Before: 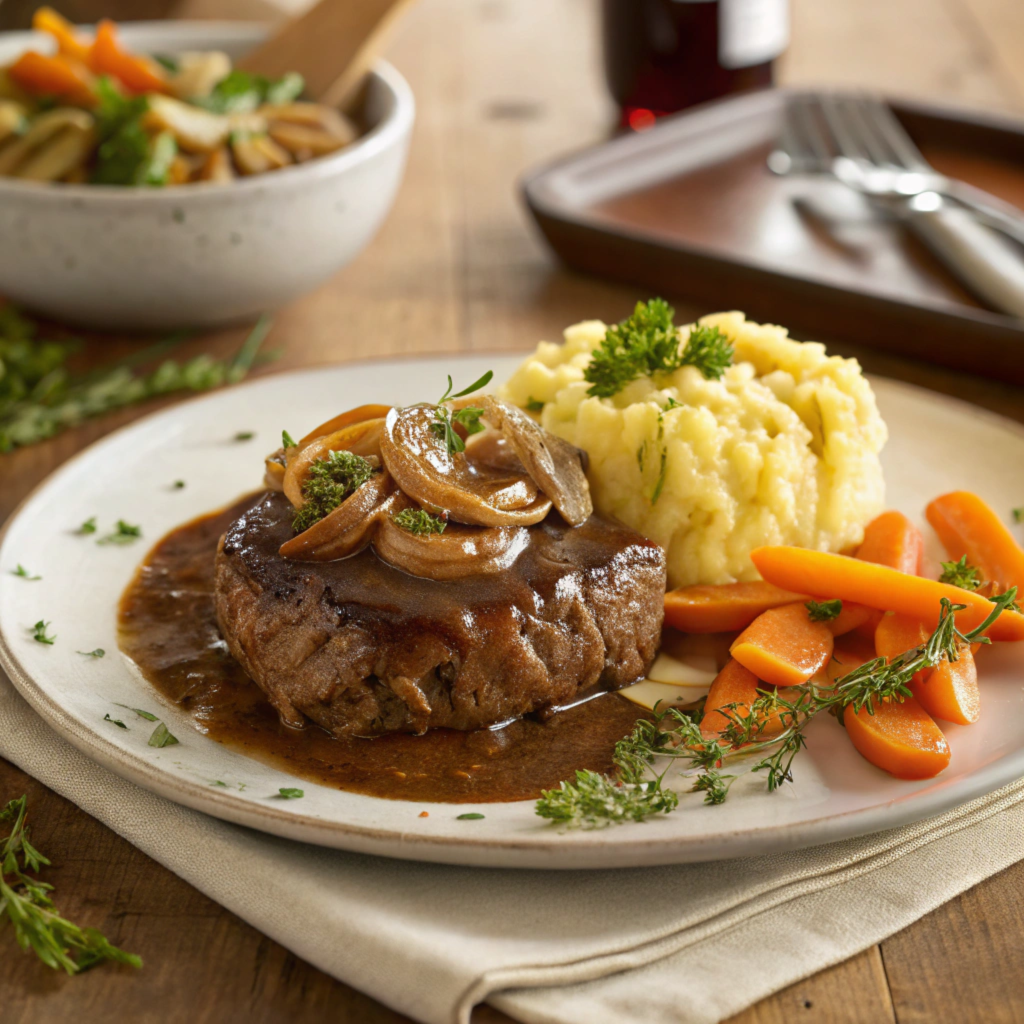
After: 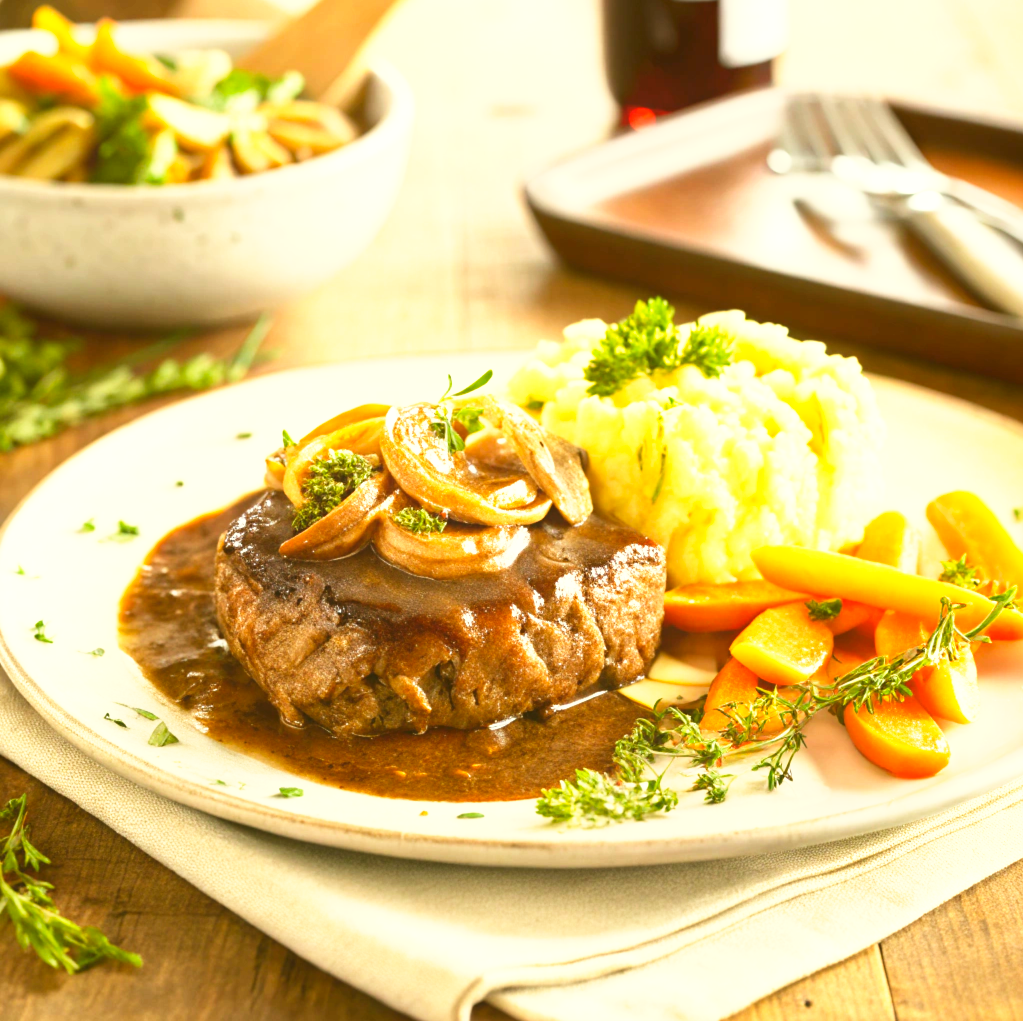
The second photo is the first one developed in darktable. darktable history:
contrast brightness saturation: contrast 0.105, brightness 0.031, saturation 0.093
base curve: curves: ch0 [(0, 0) (0.557, 0.834) (1, 1)], preserve colors none
exposure: black level correction -0.005, exposure 1.005 EV, compensate highlight preservation false
crop: top 0.105%, bottom 0.108%
color correction: highlights a* -1.83, highlights b* 10.65, shadows a* 0.251, shadows b* 19.04
